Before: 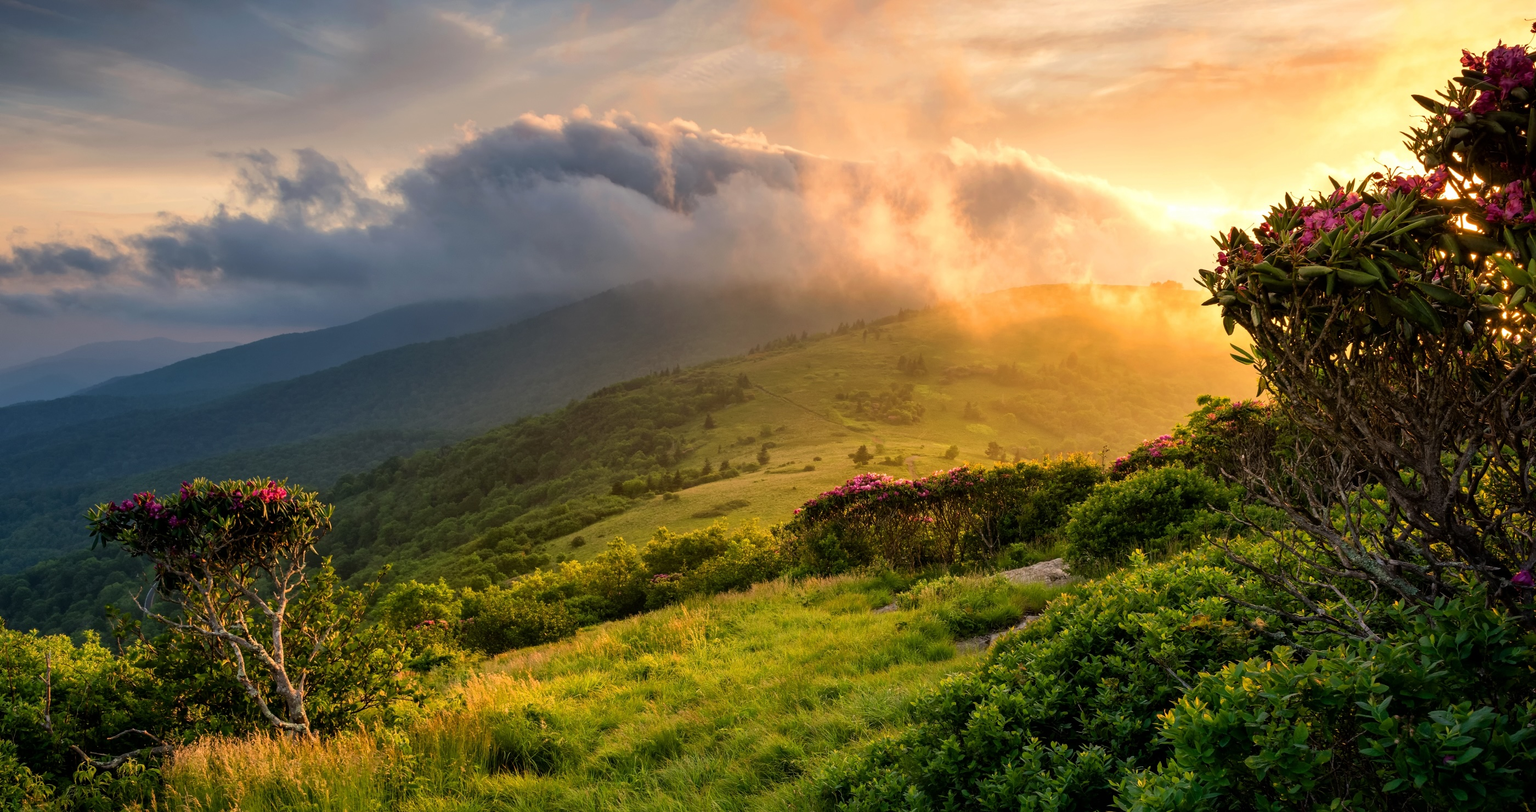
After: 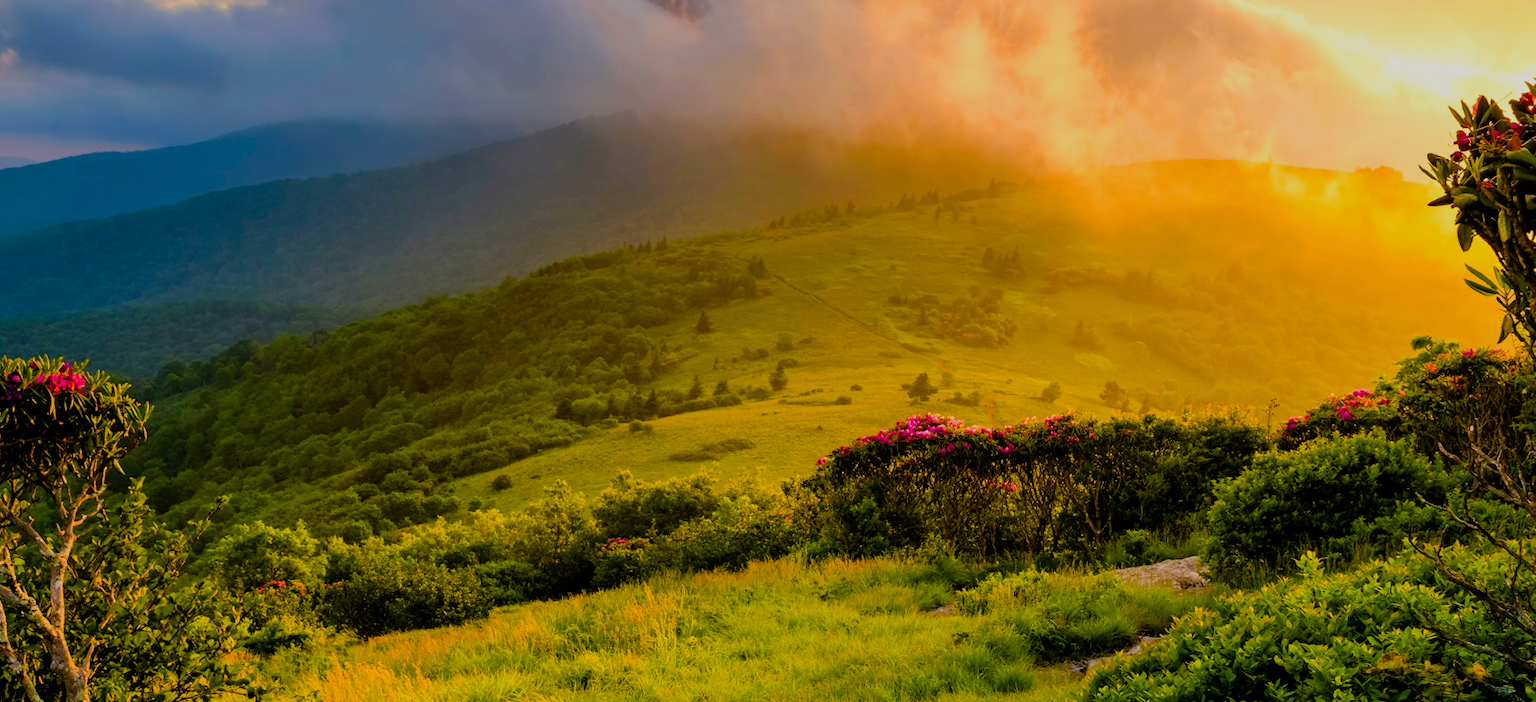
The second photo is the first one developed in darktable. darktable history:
filmic rgb: black relative exposure -7.65 EV, white relative exposure 4.56 EV, hardness 3.61
crop and rotate: angle -4.1°, left 9.799%, top 20.604%, right 12.04%, bottom 11.768%
color balance rgb: highlights gain › chroma 0.232%, highlights gain › hue 331.53°, linear chroma grading › global chroma 9.573%, perceptual saturation grading › global saturation 20%, perceptual saturation grading › highlights -25.358%, perceptual saturation grading › shadows 50.555%, perceptual brilliance grading › global brilliance 2.847%, perceptual brilliance grading › highlights -2.599%, perceptual brilliance grading › shadows 2.972%, global vibrance 50.63%
